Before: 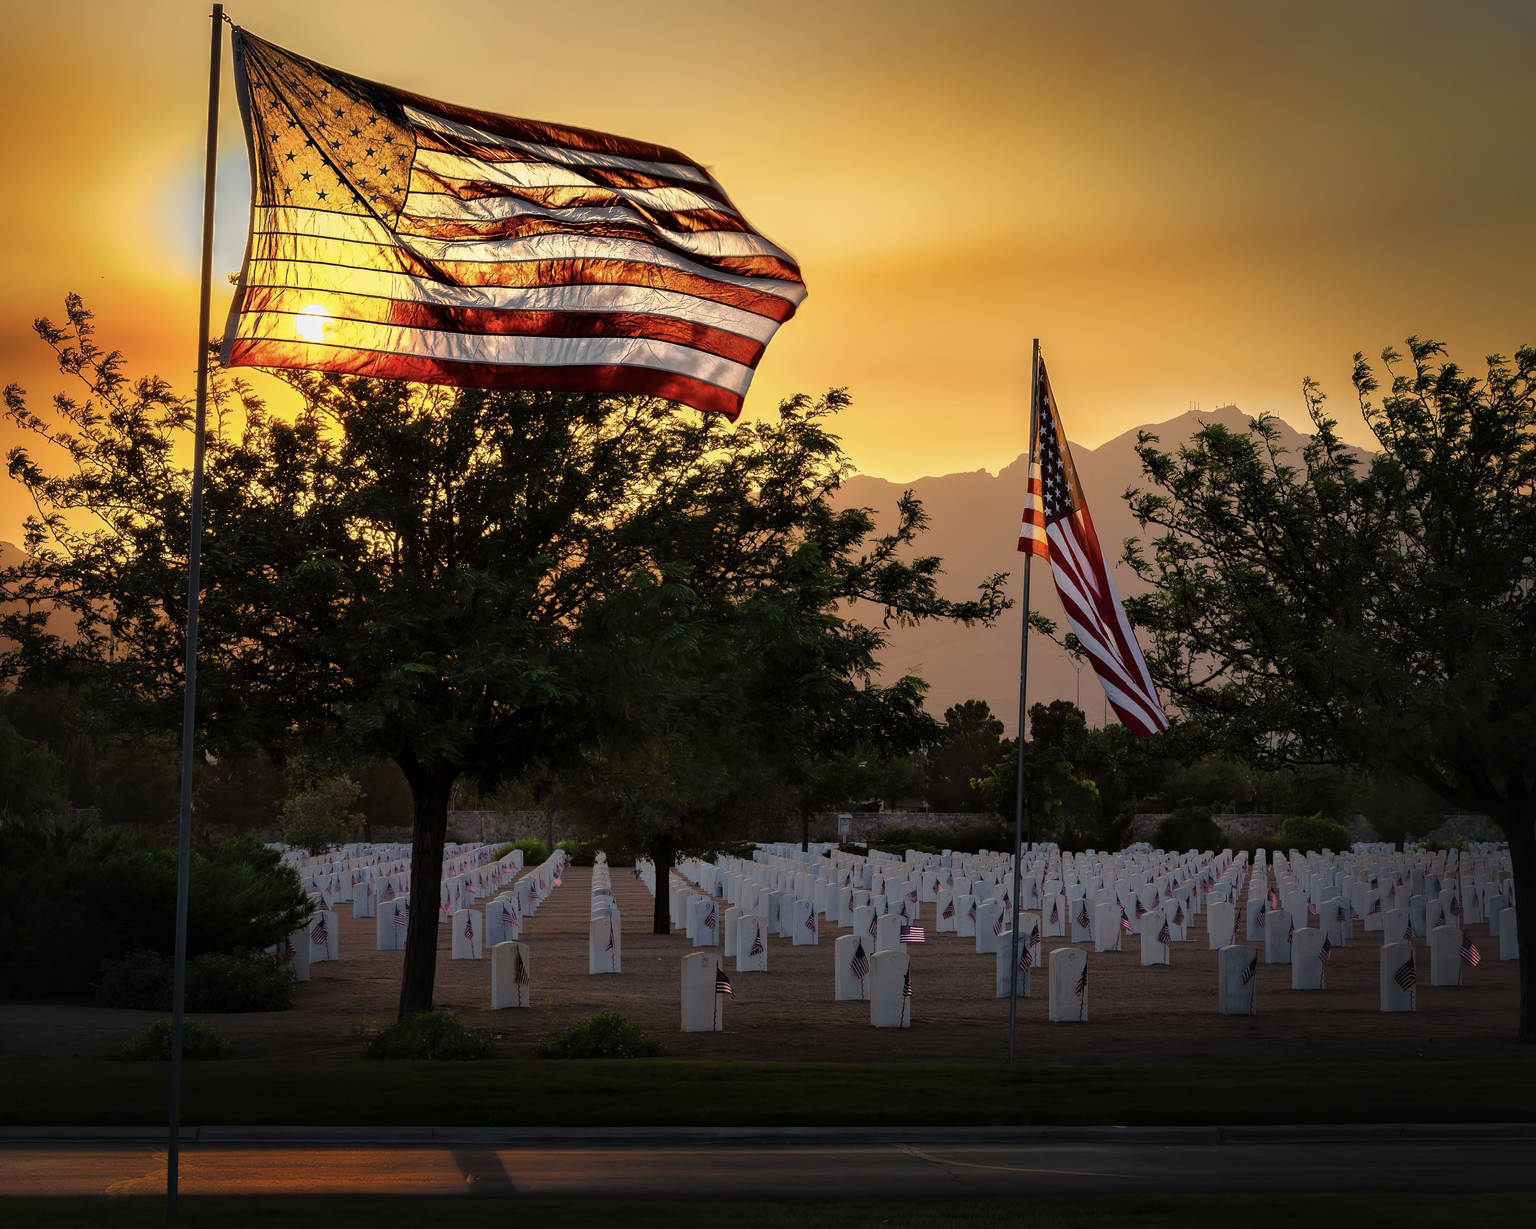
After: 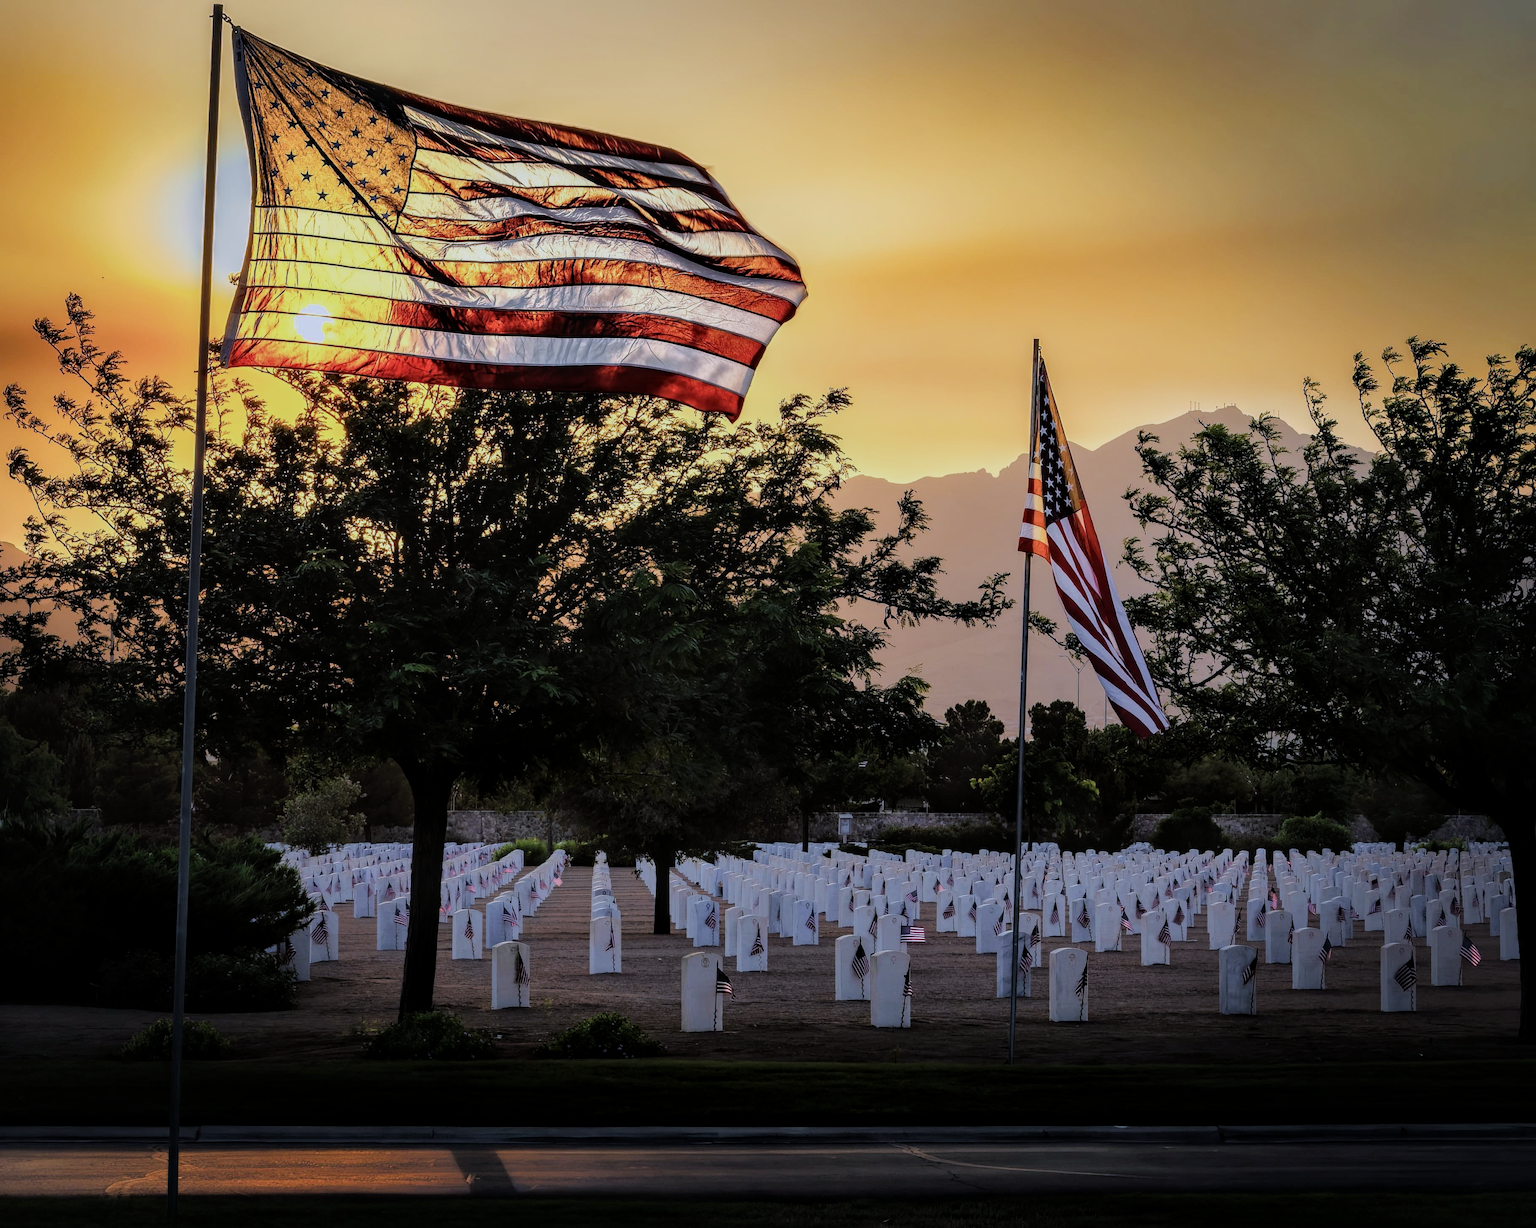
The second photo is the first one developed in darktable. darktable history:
filmic rgb: black relative exposure -7.65 EV, white relative exposure 4.56 EV, hardness 3.61
local contrast: on, module defaults
tone equalizer: on, module defaults
exposure: exposure 0.485 EV, compensate highlight preservation false
white balance: red 0.948, green 1.02, blue 1.176
